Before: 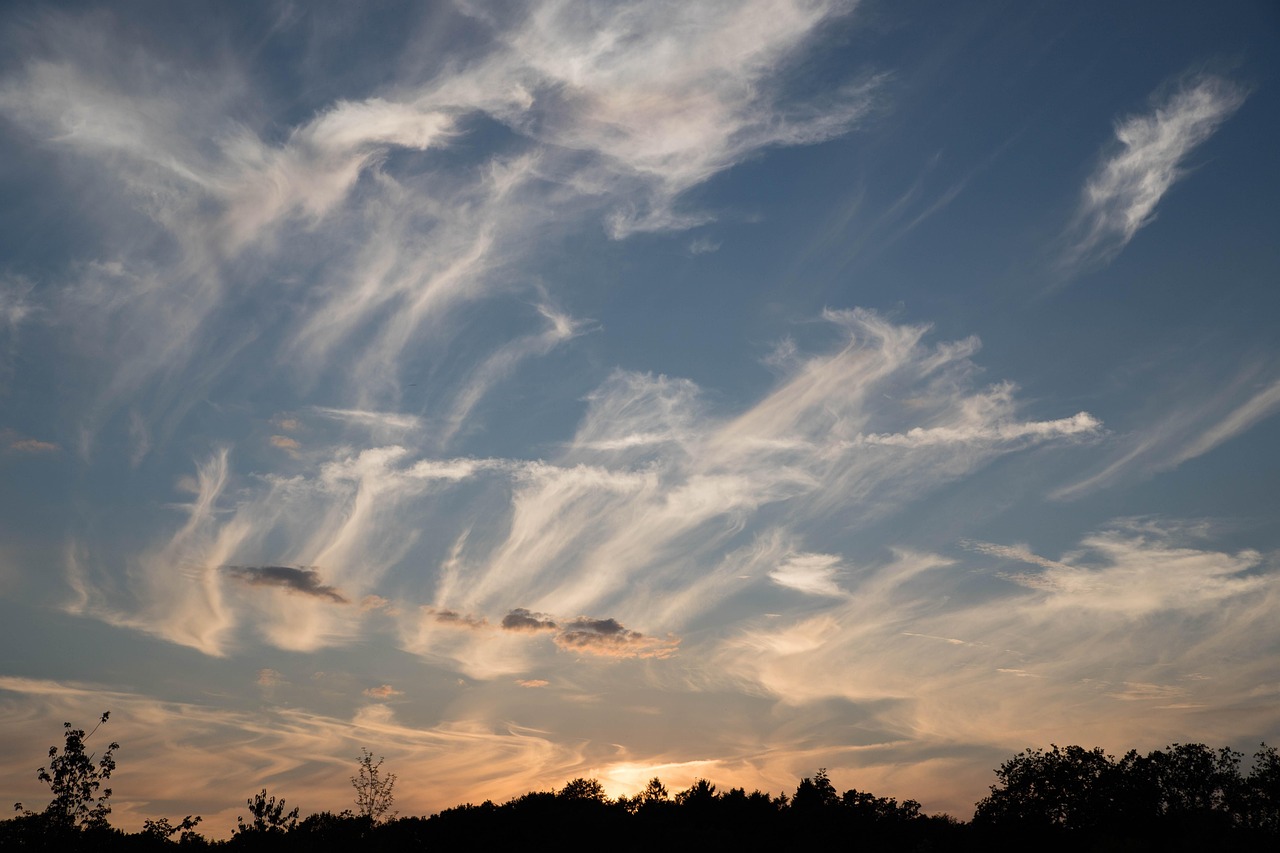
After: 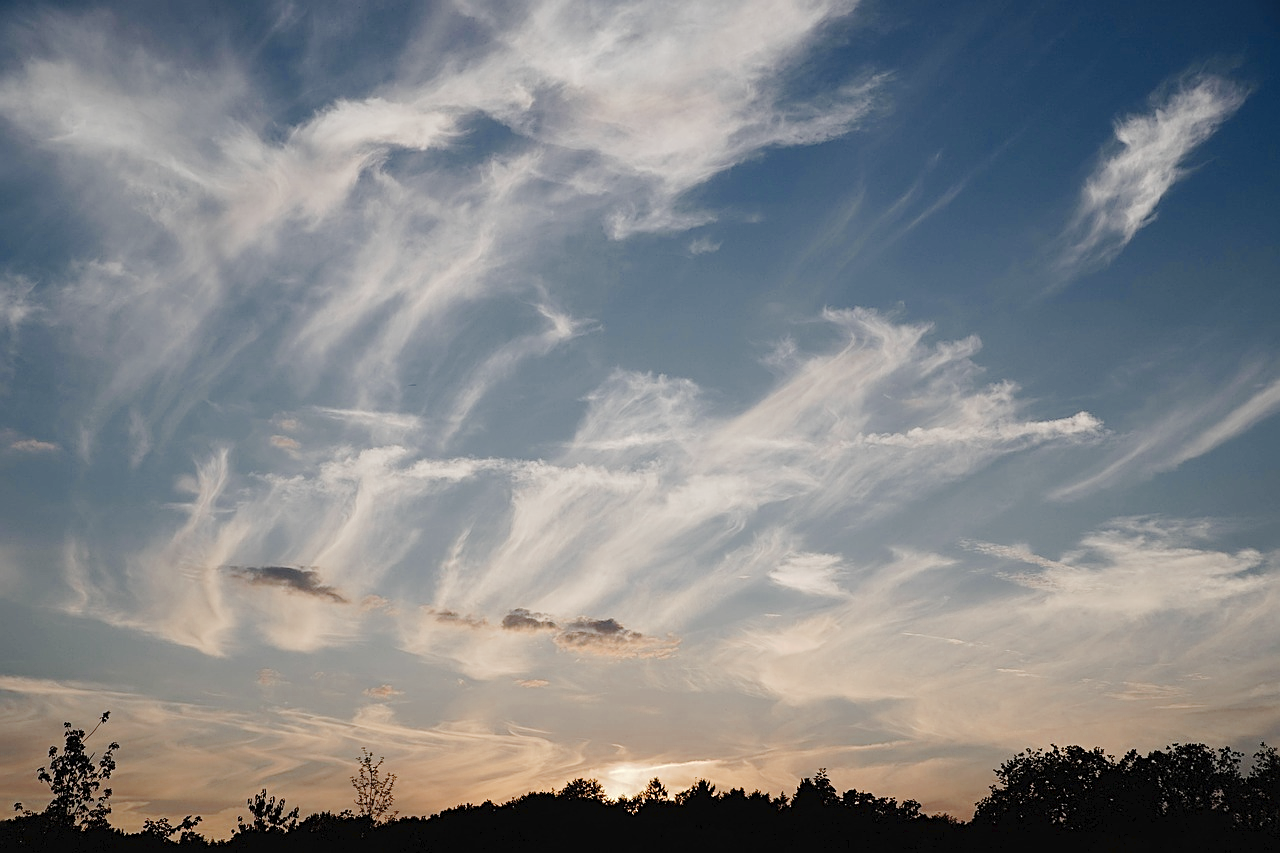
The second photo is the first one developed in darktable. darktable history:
color zones: curves: ch0 [(0, 0.5) (0.125, 0.4) (0.25, 0.5) (0.375, 0.4) (0.5, 0.4) (0.625, 0.35) (0.75, 0.35) (0.875, 0.5)]; ch1 [(0, 0.35) (0.125, 0.45) (0.25, 0.35) (0.375, 0.35) (0.5, 0.35) (0.625, 0.35) (0.75, 0.45) (0.875, 0.35)]; ch2 [(0, 0.6) (0.125, 0.5) (0.25, 0.5) (0.375, 0.6) (0.5, 0.6) (0.625, 0.5) (0.75, 0.5) (0.875, 0.5)]
tone curve: curves: ch0 [(0, 0) (0.003, 0.026) (0.011, 0.03) (0.025, 0.038) (0.044, 0.046) (0.069, 0.055) (0.1, 0.075) (0.136, 0.114) (0.177, 0.158) (0.224, 0.215) (0.277, 0.296) (0.335, 0.386) (0.399, 0.479) (0.468, 0.568) (0.543, 0.637) (0.623, 0.707) (0.709, 0.773) (0.801, 0.834) (0.898, 0.896) (1, 1)], preserve colors none
sharpen: on, module defaults
